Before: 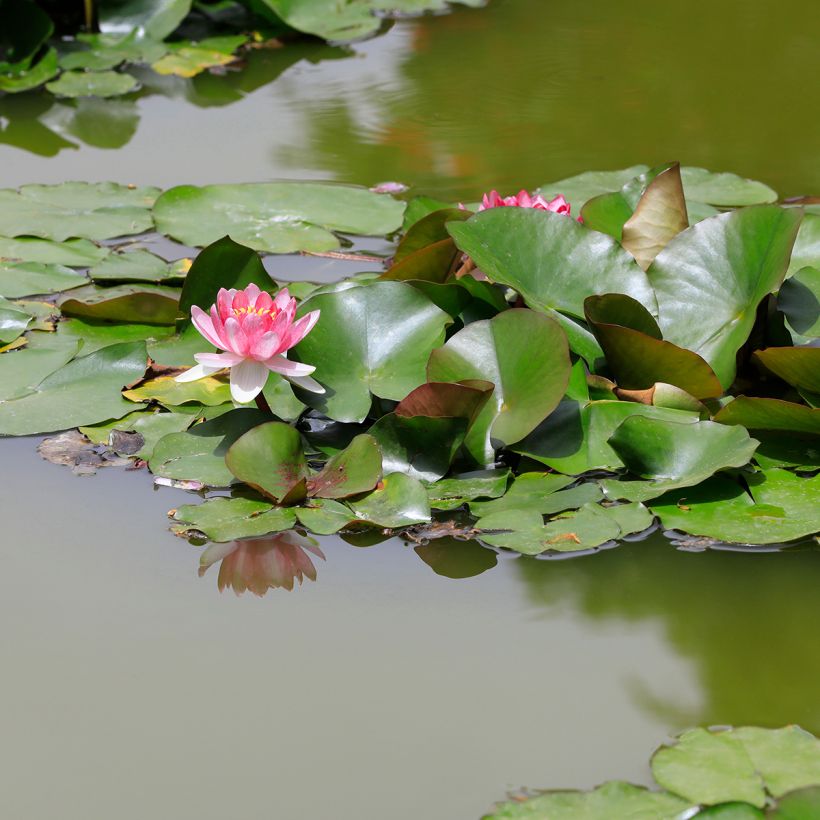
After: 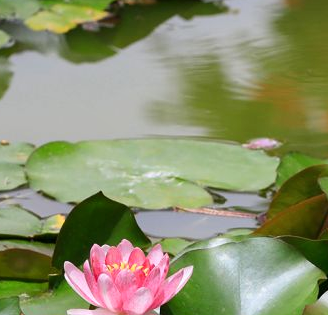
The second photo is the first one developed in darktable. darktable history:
crop: left 15.594%, top 5.442%, right 44.385%, bottom 56.099%
tone curve: curves: ch0 [(0, 0) (0.251, 0.254) (0.689, 0.733) (1, 1)], color space Lab, independent channels, preserve colors none
shadows and highlights: radius 108.53, shadows 23.64, highlights -58.14, low approximation 0.01, soften with gaussian
